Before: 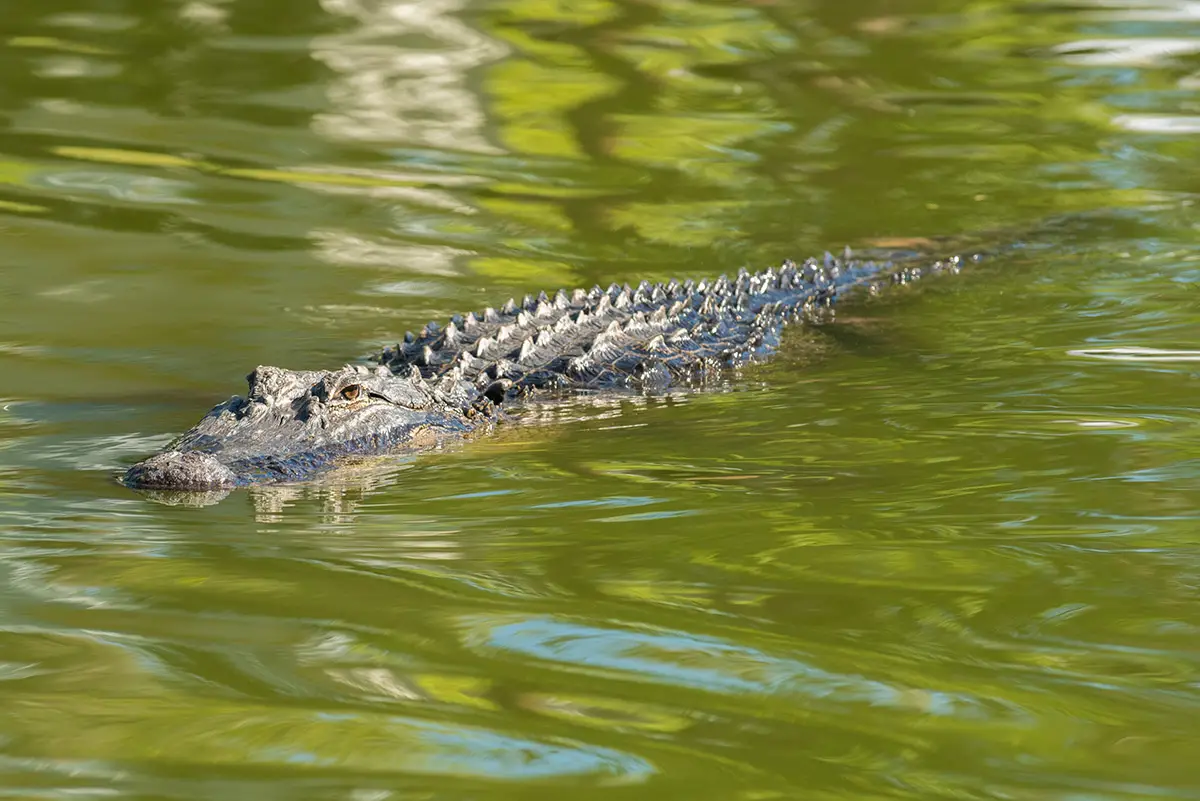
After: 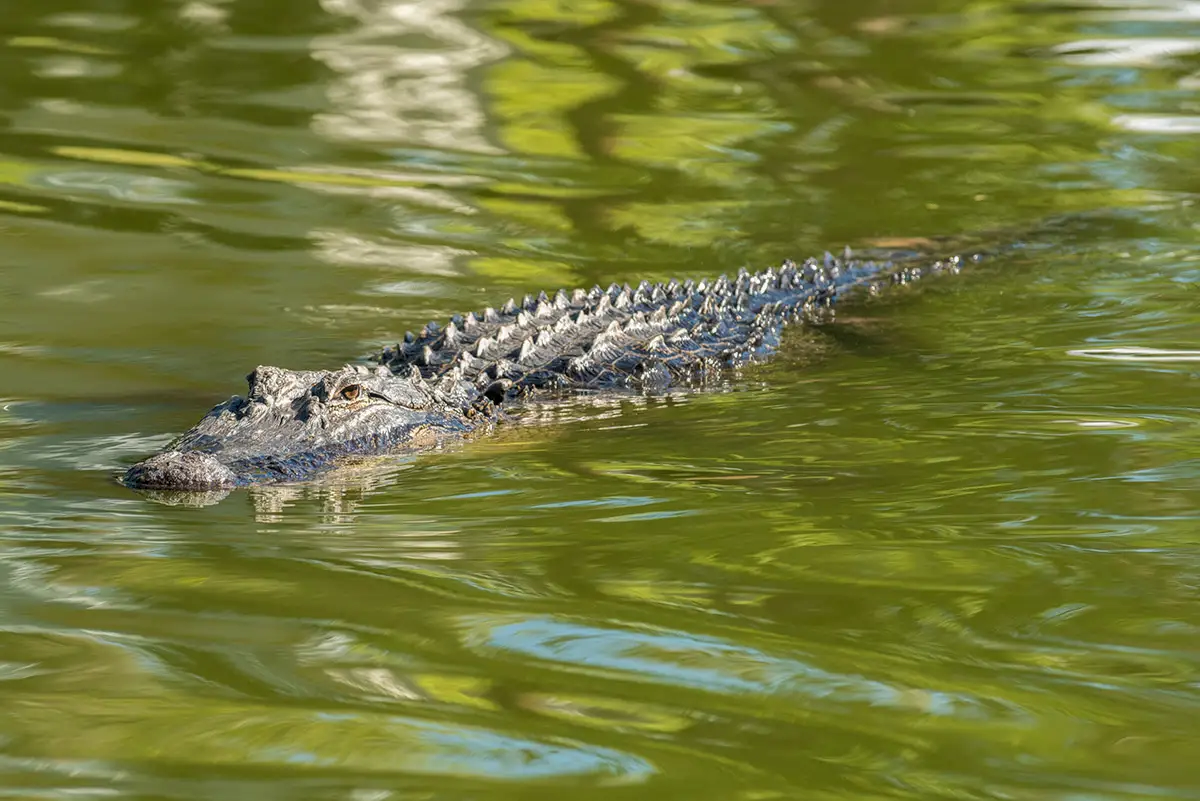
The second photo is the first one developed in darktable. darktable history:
exposure: exposure -0.157 EV, compensate highlight preservation false
local contrast: on, module defaults
